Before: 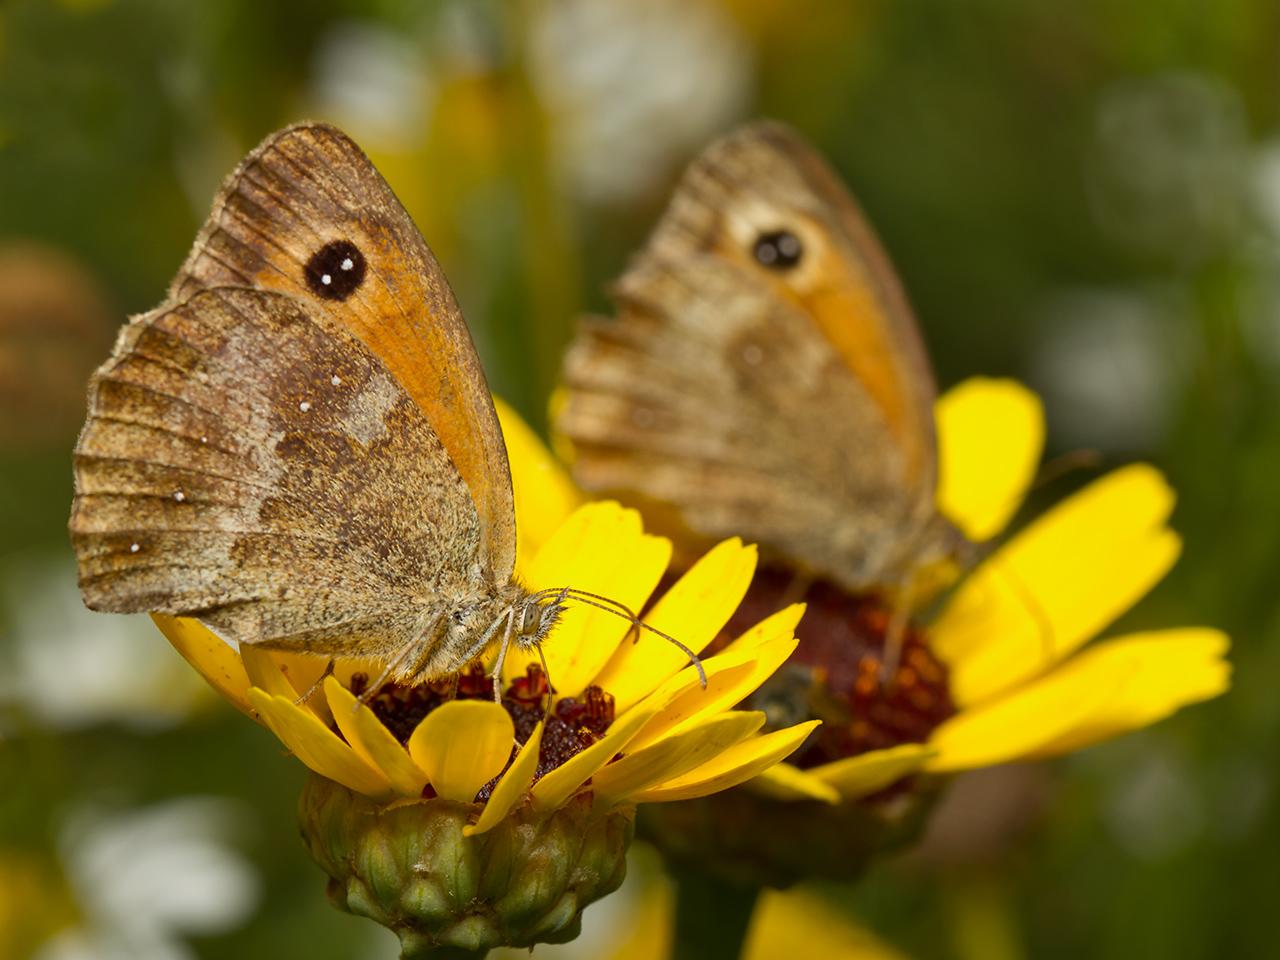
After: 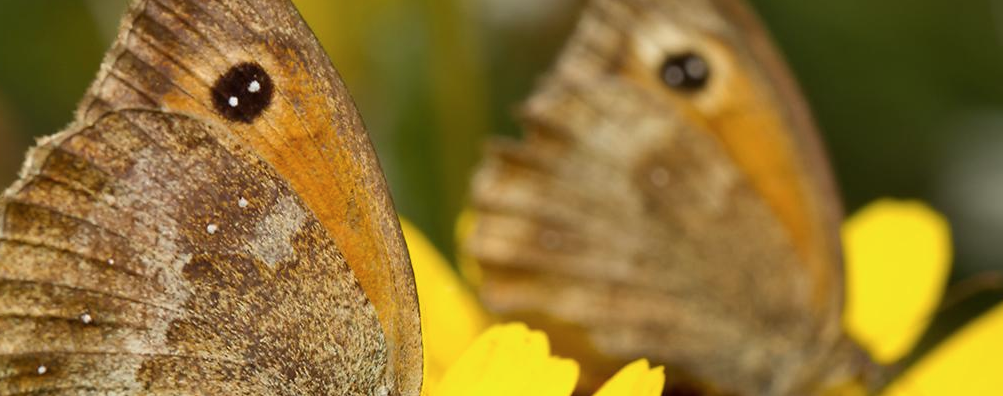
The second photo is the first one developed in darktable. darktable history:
contrast brightness saturation: saturation -0.053
crop: left 7.29%, top 18.576%, right 14.301%, bottom 40.168%
